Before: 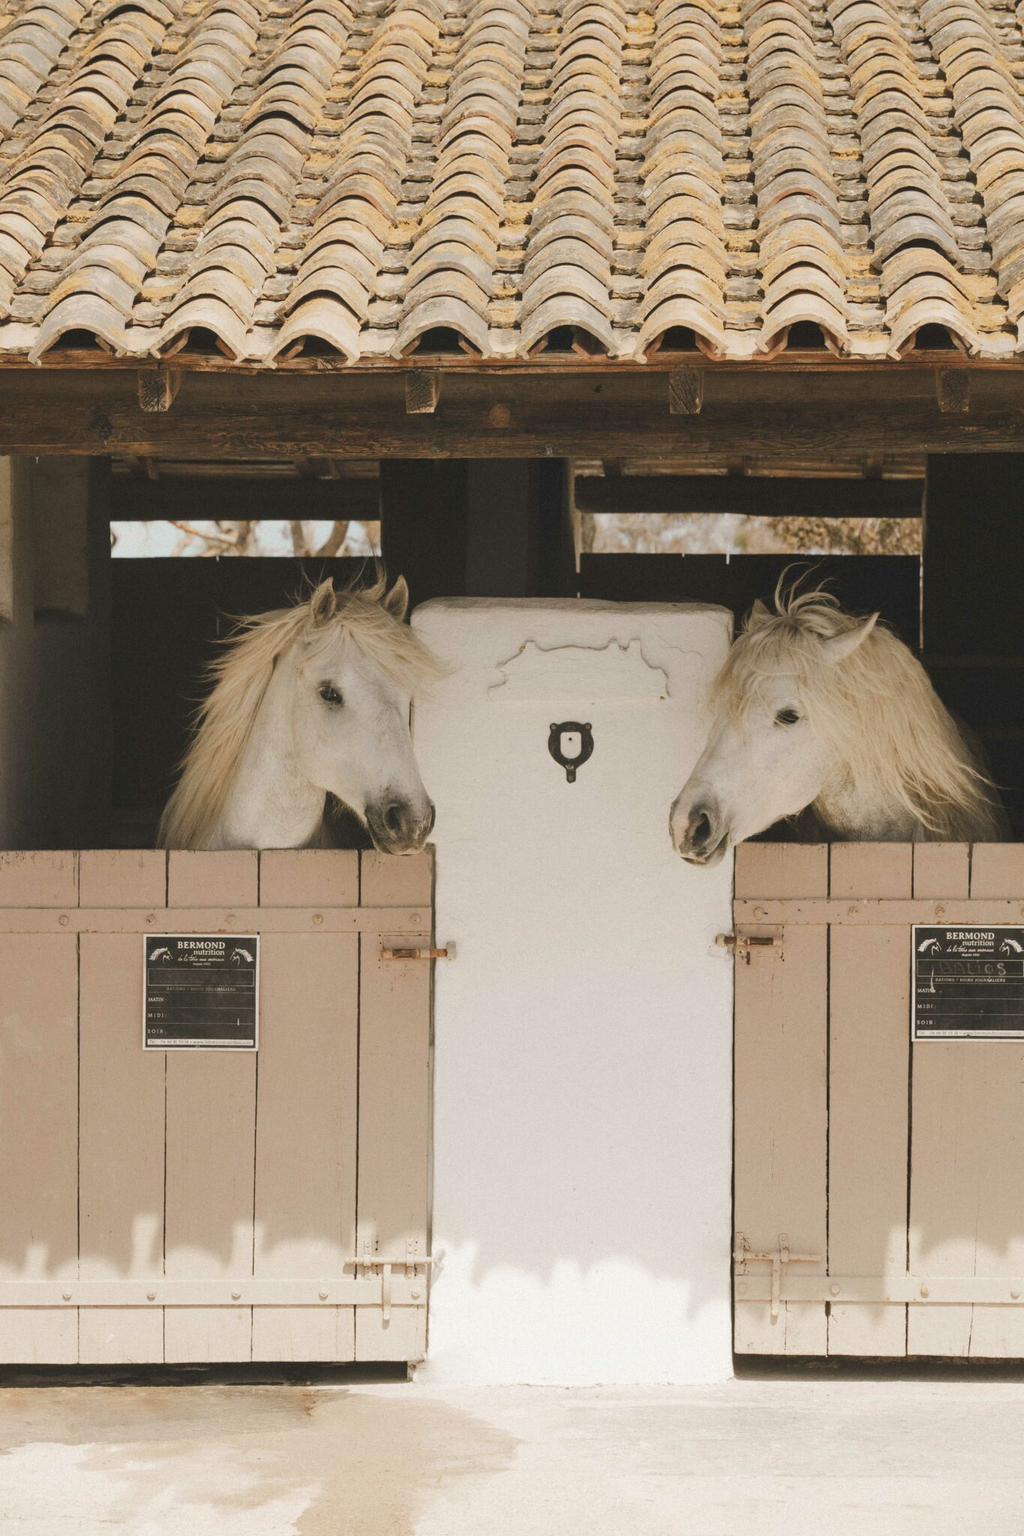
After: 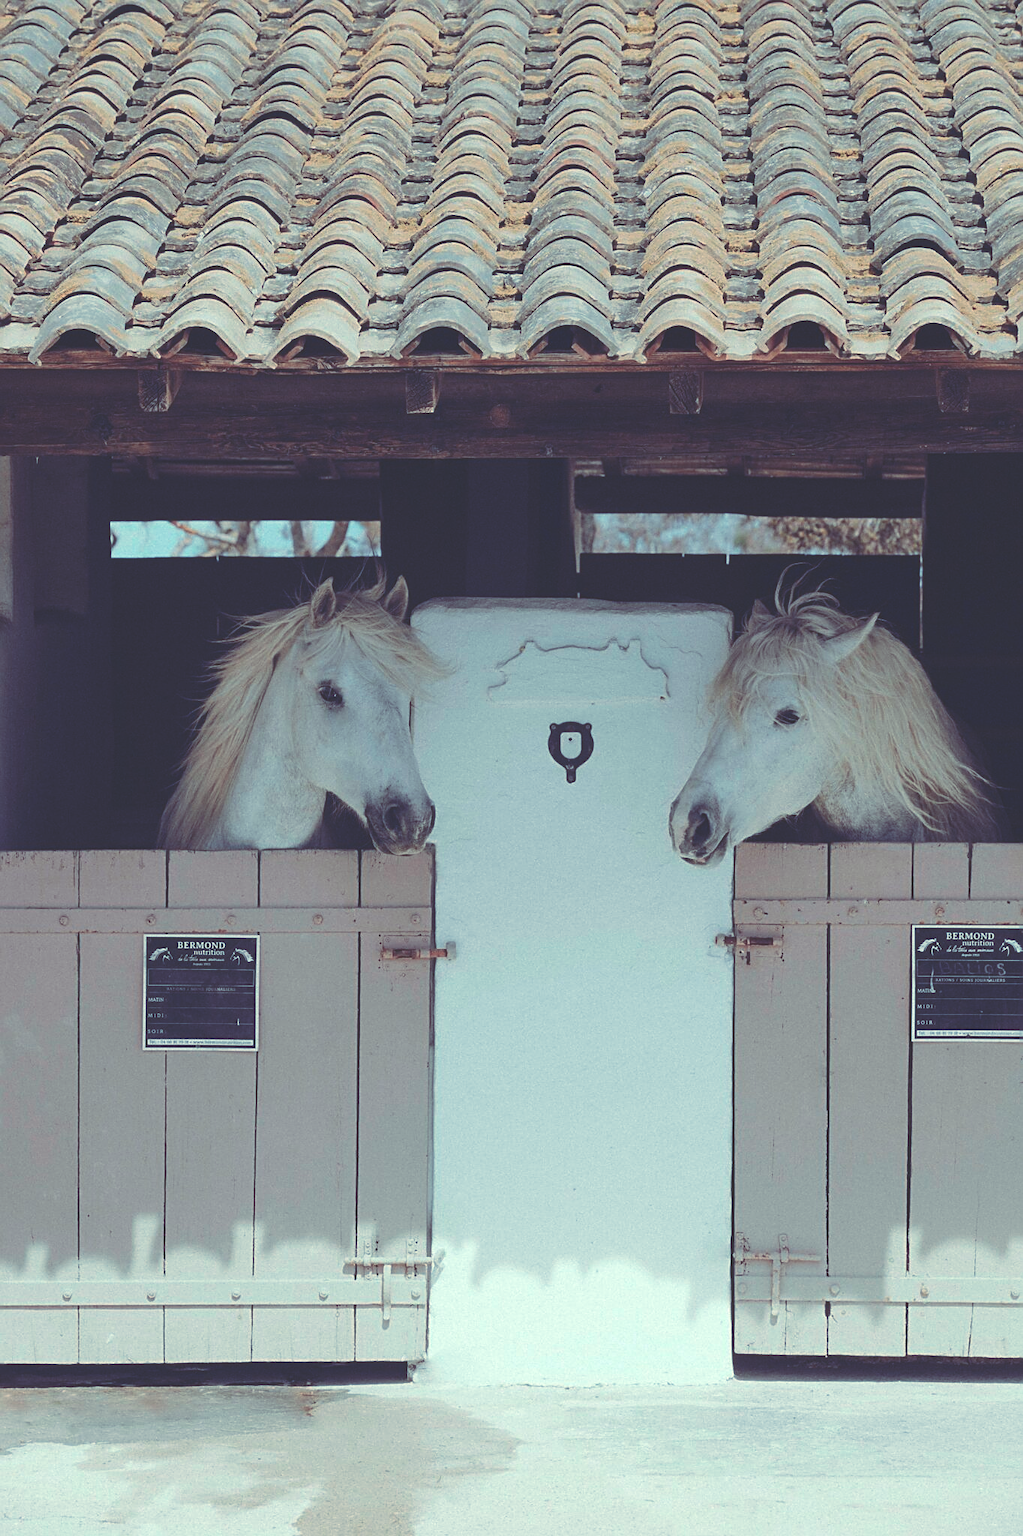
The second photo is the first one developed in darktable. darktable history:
sharpen: on, module defaults
rgb curve: curves: ch0 [(0, 0.186) (0.314, 0.284) (0.576, 0.466) (0.805, 0.691) (0.936, 0.886)]; ch1 [(0, 0.186) (0.314, 0.284) (0.581, 0.534) (0.771, 0.746) (0.936, 0.958)]; ch2 [(0, 0.216) (0.275, 0.39) (1, 1)], mode RGB, independent channels, compensate middle gray true, preserve colors none
